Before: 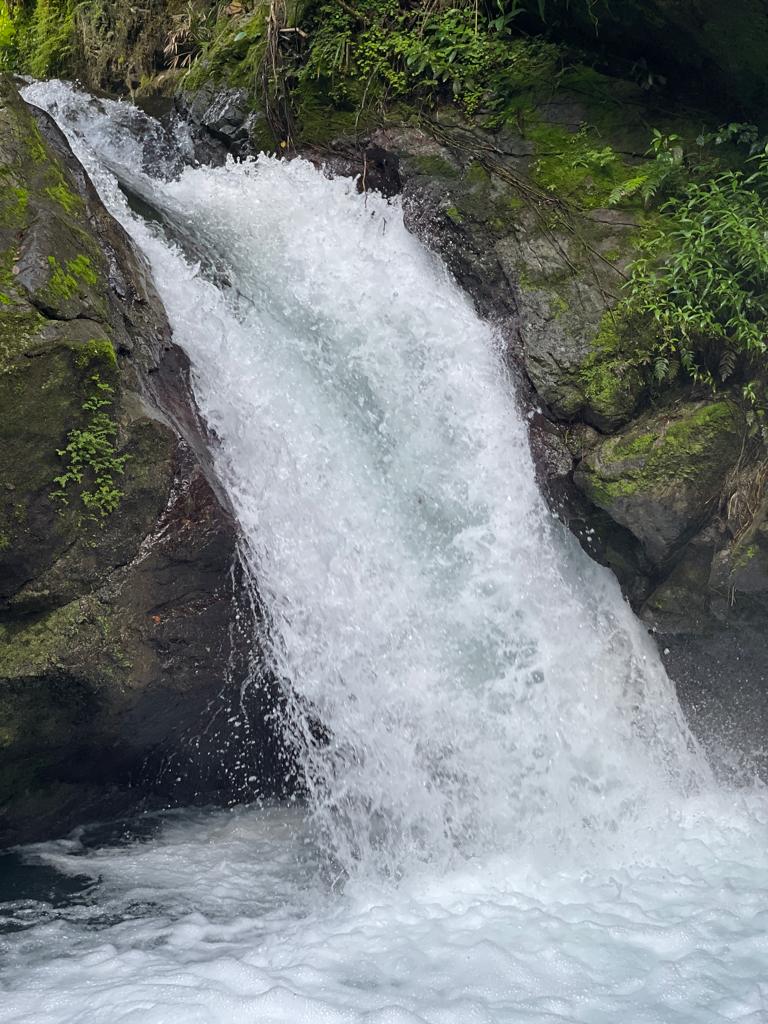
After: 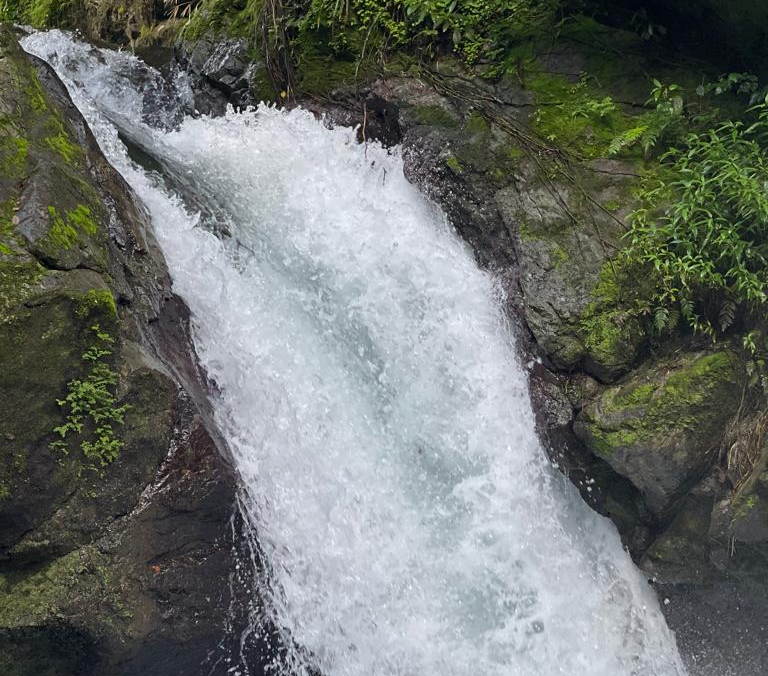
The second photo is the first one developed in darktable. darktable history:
crop and rotate: top 4.933%, bottom 28.998%
